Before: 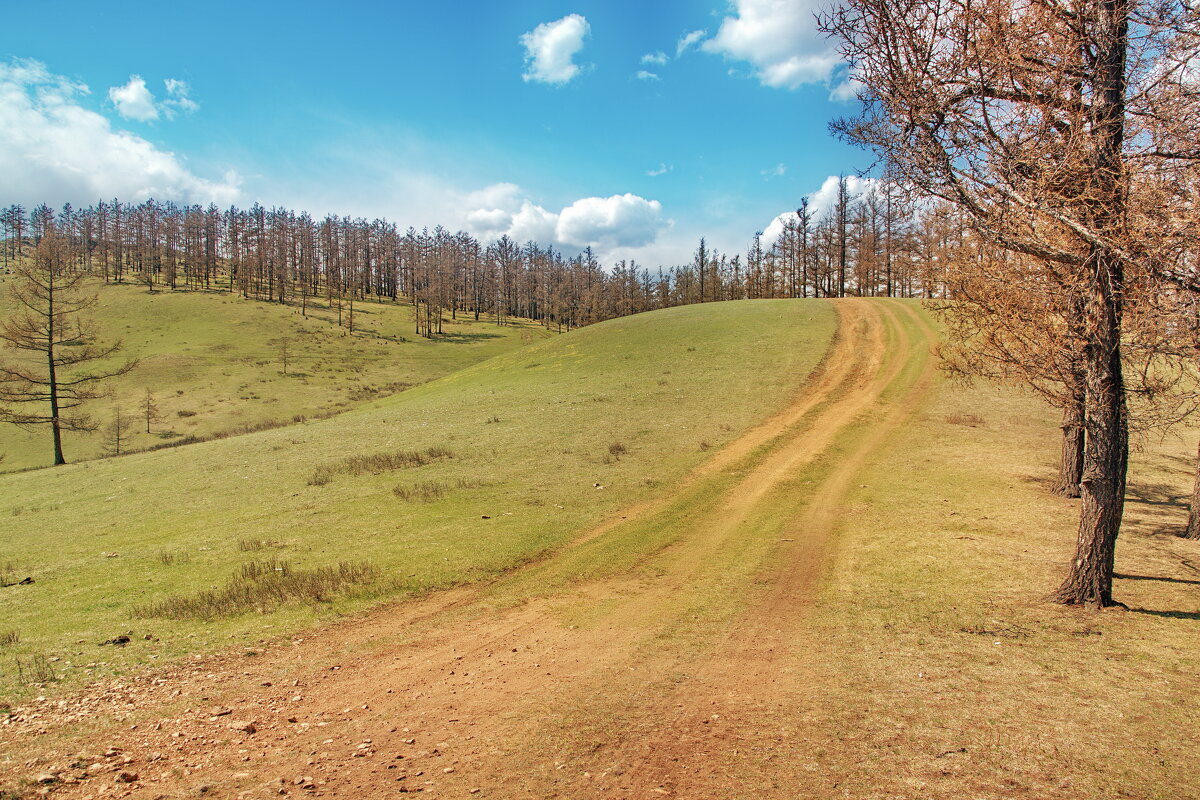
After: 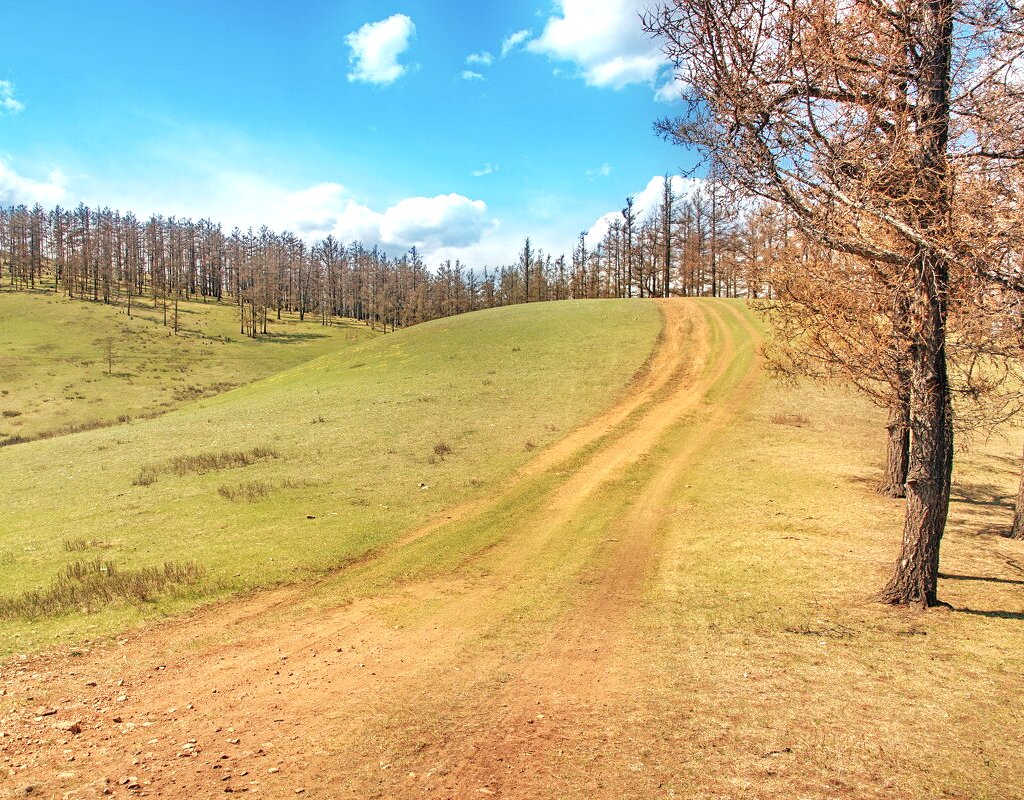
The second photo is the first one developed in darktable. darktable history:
crop and rotate: left 14.584%
exposure: exposure 0.496 EV, compensate highlight preservation false
